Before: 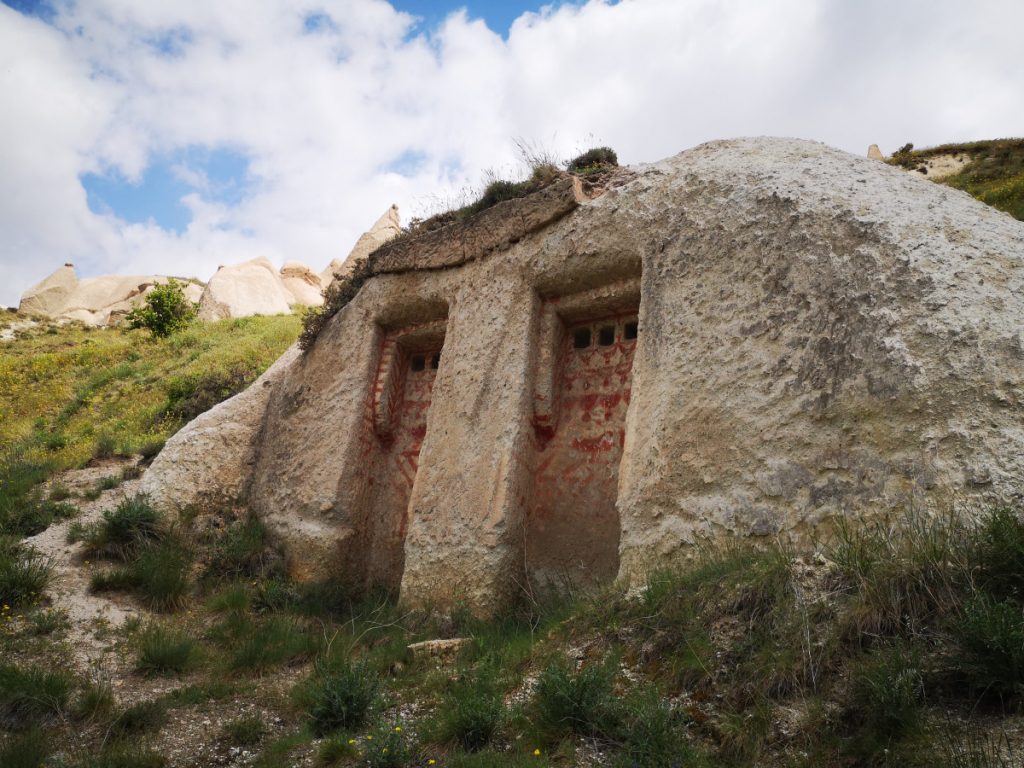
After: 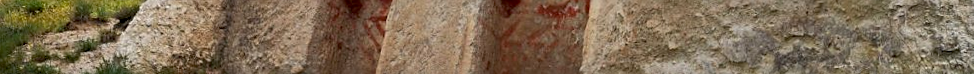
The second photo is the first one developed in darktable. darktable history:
sharpen: on, module defaults
rotate and perspective: rotation 0.074°, lens shift (vertical) 0.096, lens shift (horizontal) -0.041, crop left 0.043, crop right 0.952, crop top 0.024, crop bottom 0.979
exposure: black level correction 0.007, exposure 0.093 EV, compensate highlight preservation false
crop and rotate: top 59.084%, bottom 30.916%
